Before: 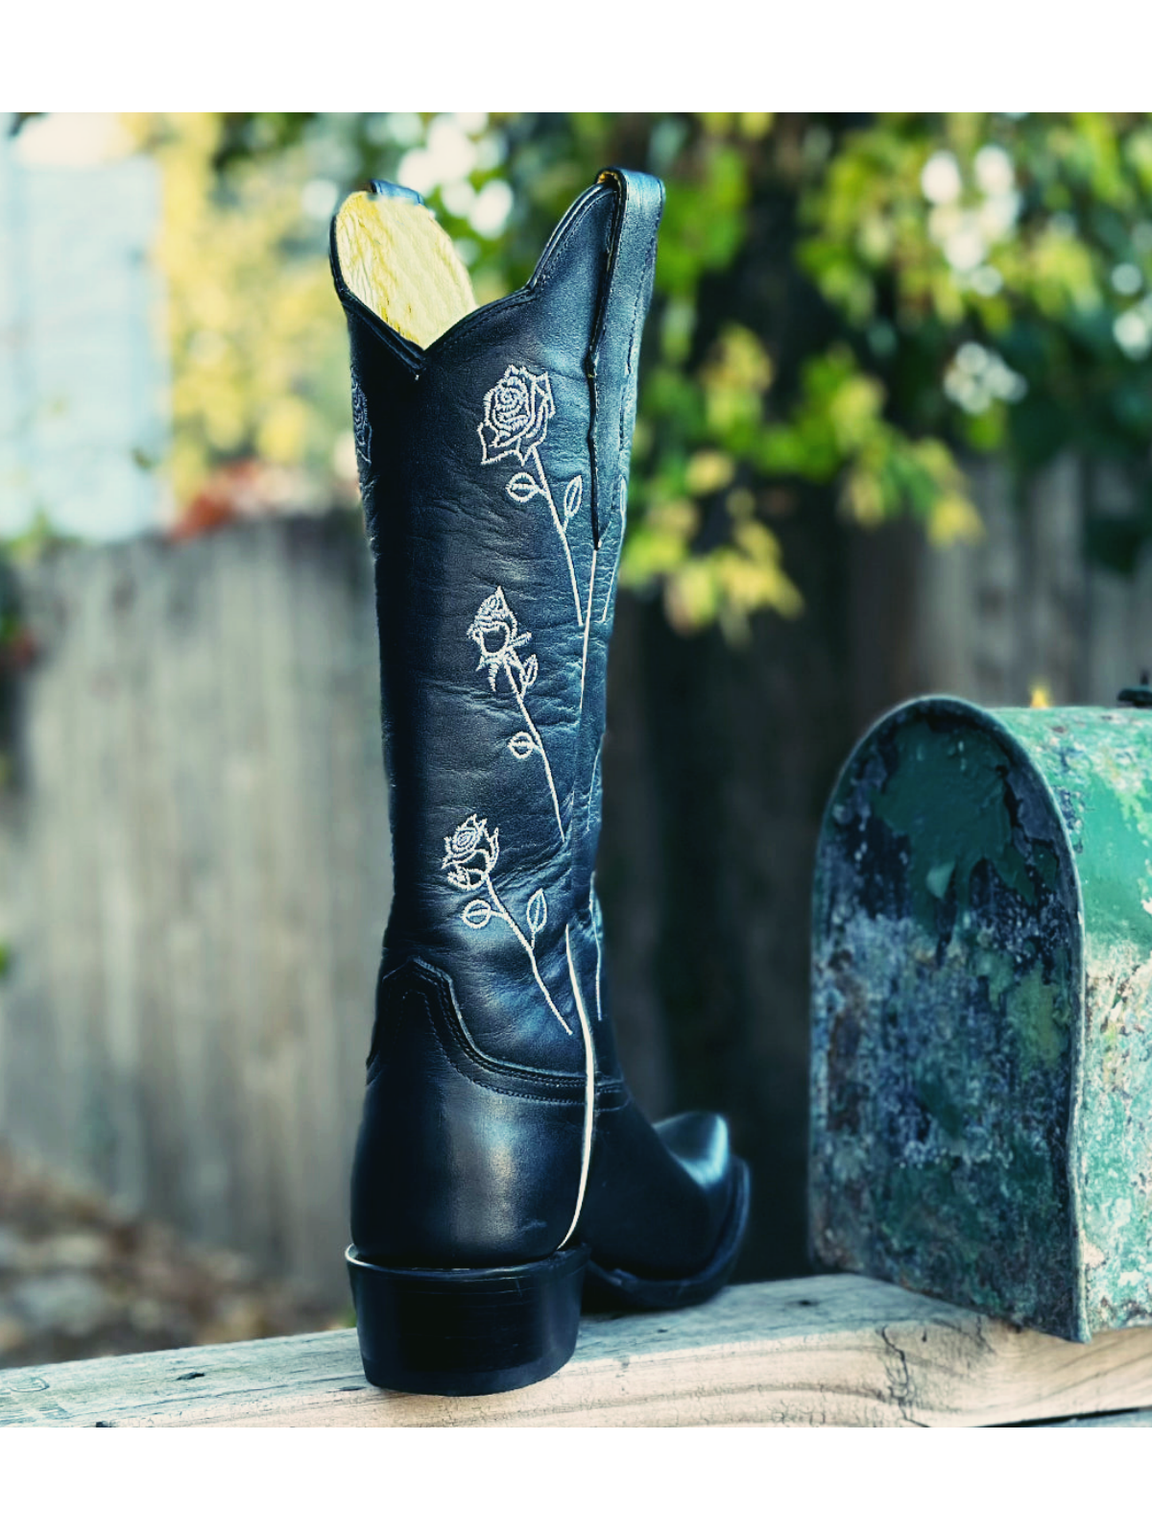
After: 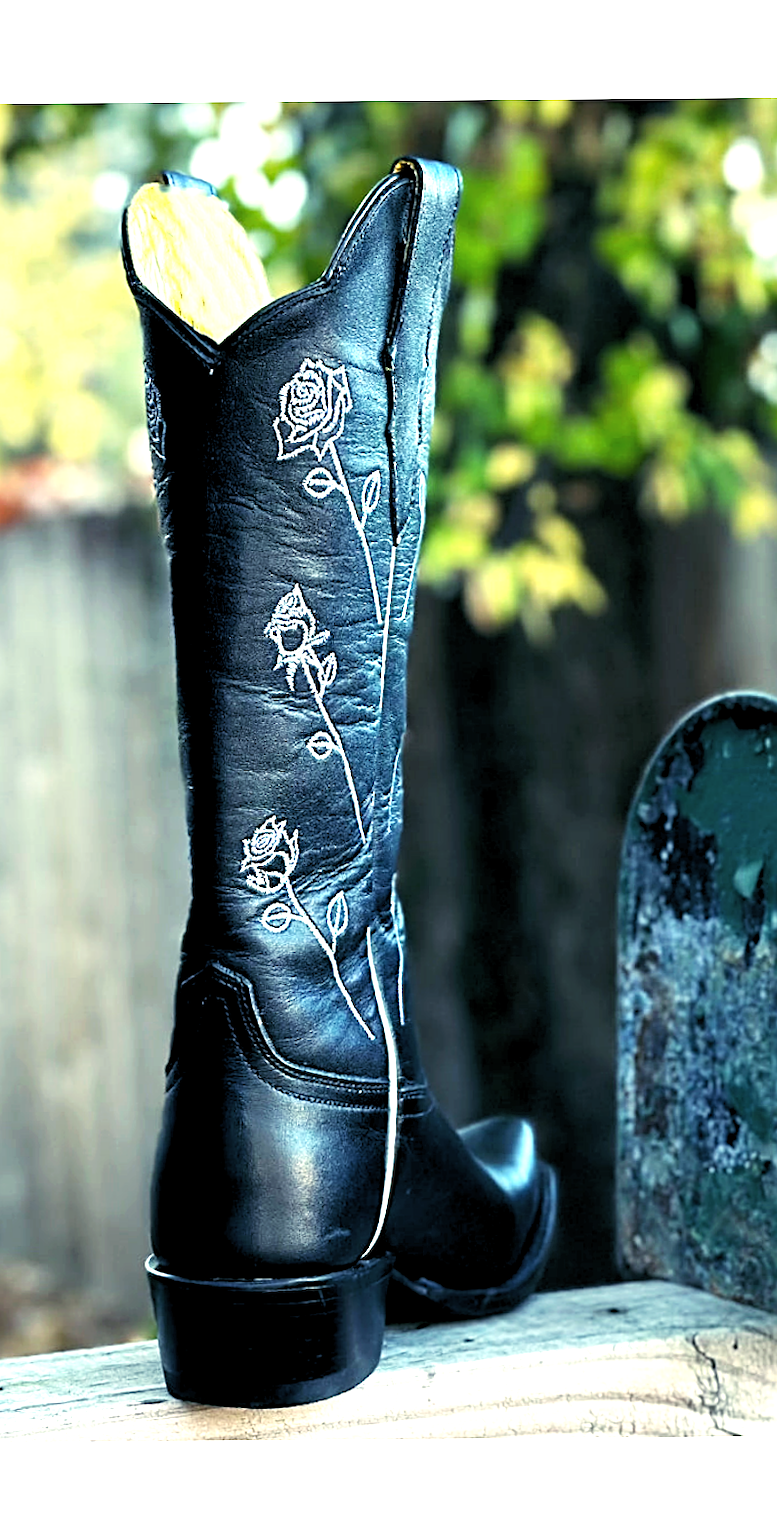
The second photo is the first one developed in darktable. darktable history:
exposure: black level correction 0.001, exposure 0.5 EV, compensate exposure bias true, compensate highlight preservation false
crop and rotate: left 17.732%, right 15.423%
rgb levels: levels [[0.01, 0.419, 0.839], [0, 0.5, 1], [0, 0.5, 1]]
sharpen: radius 2.767
rotate and perspective: rotation -0.45°, automatic cropping original format, crop left 0.008, crop right 0.992, crop top 0.012, crop bottom 0.988
